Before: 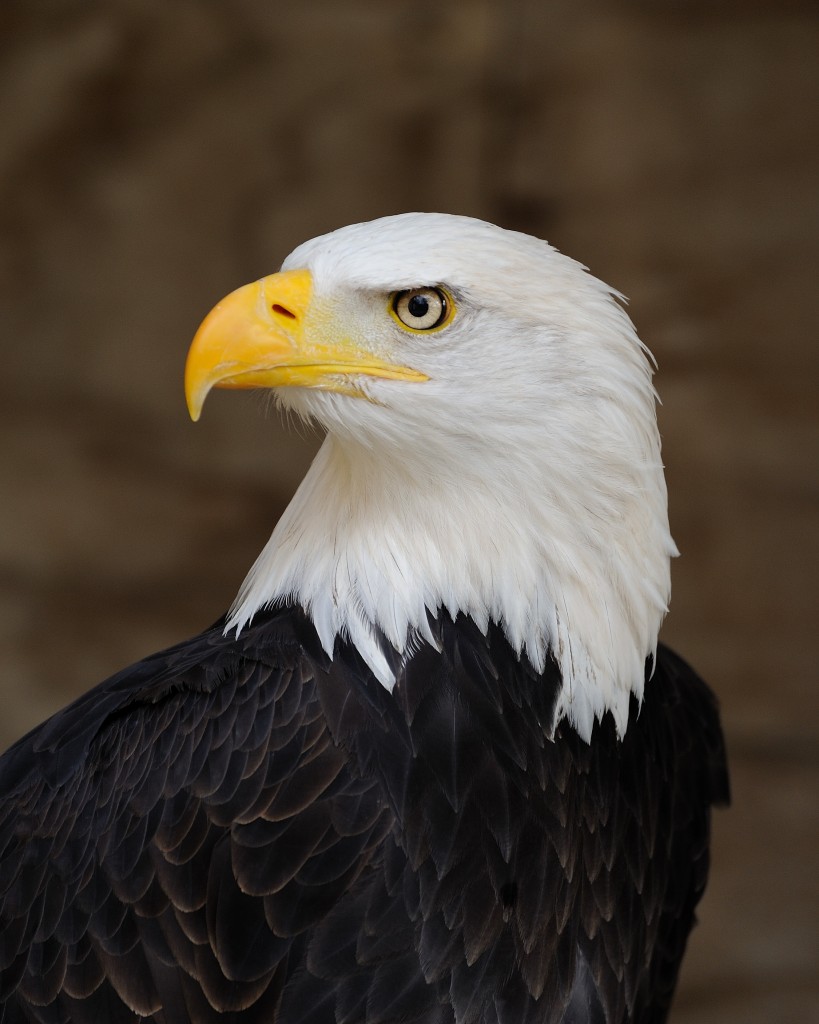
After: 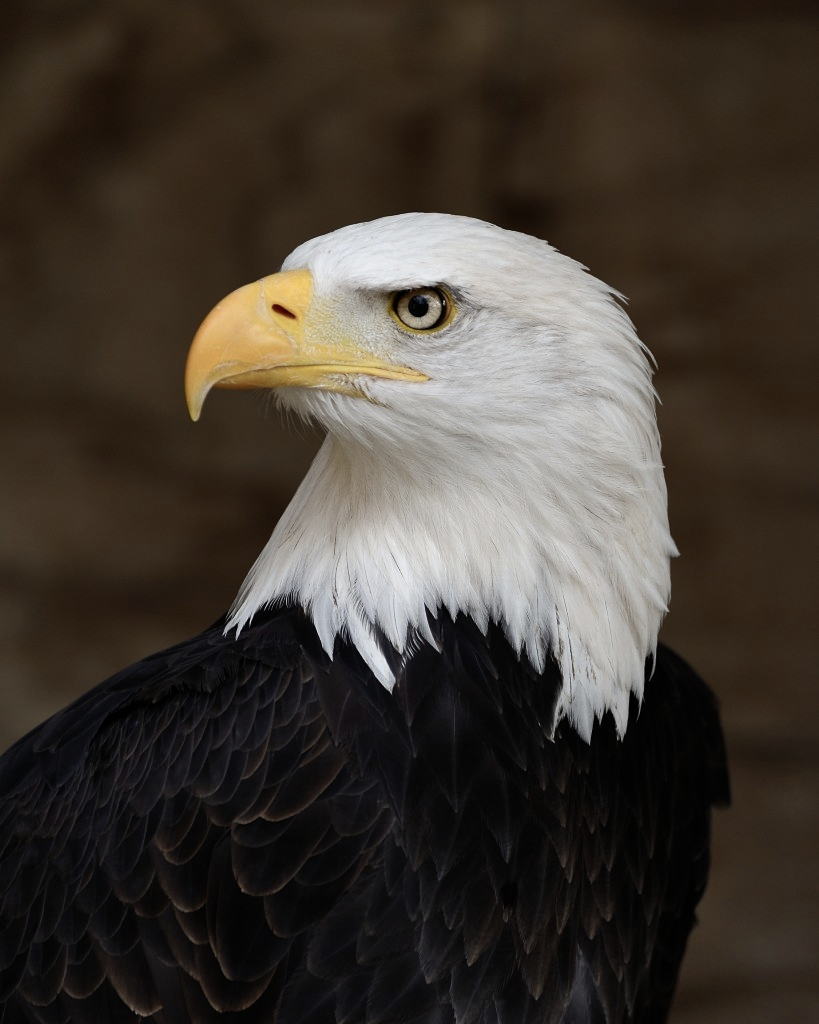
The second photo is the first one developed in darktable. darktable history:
color balance rgb: perceptual saturation grading › highlights -31.88%, perceptual saturation grading › mid-tones 5.8%, perceptual saturation grading › shadows 18.12%, perceptual brilliance grading › highlights 3.62%, perceptual brilliance grading › mid-tones -18.12%, perceptual brilliance grading › shadows -41.3%
shadows and highlights: shadows 30.86, highlights 0, soften with gaussian
